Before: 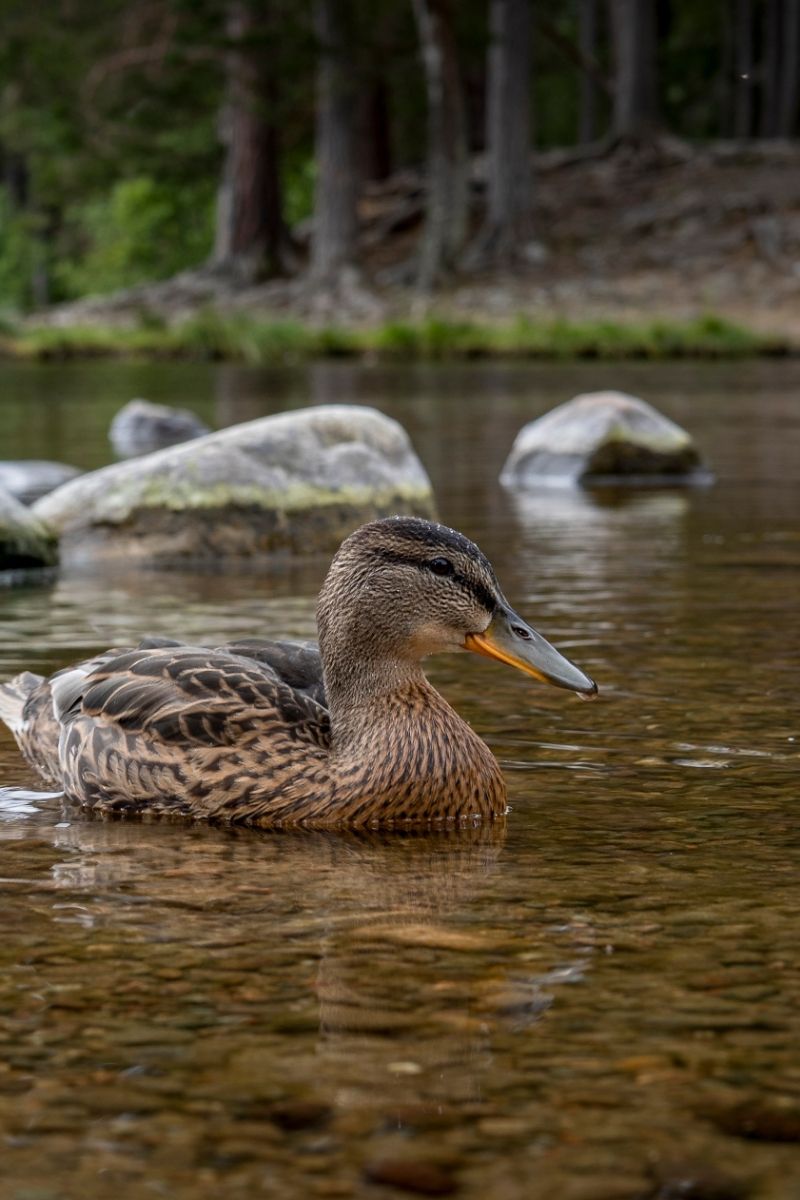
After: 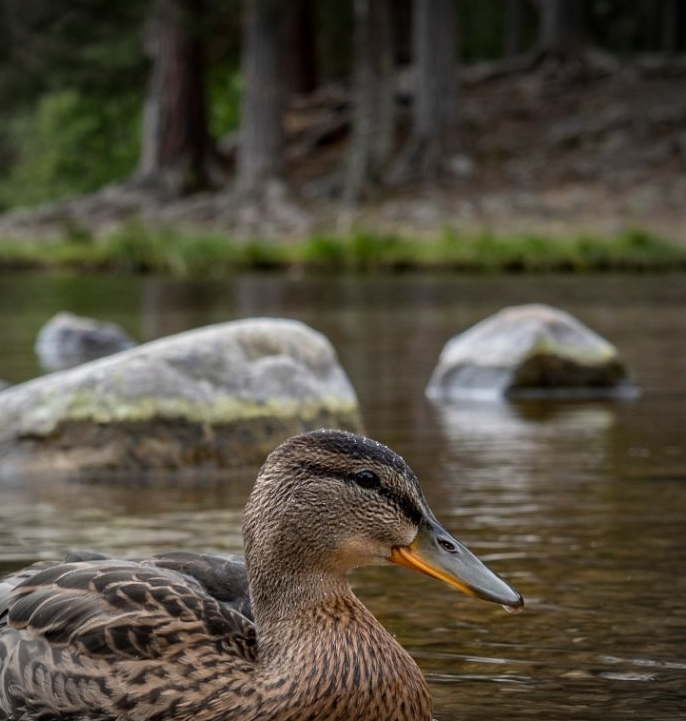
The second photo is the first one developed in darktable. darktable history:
vignetting: brightness -0.473
crop and rotate: left 9.358%, top 7.265%, right 4.801%, bottom 32.651%
